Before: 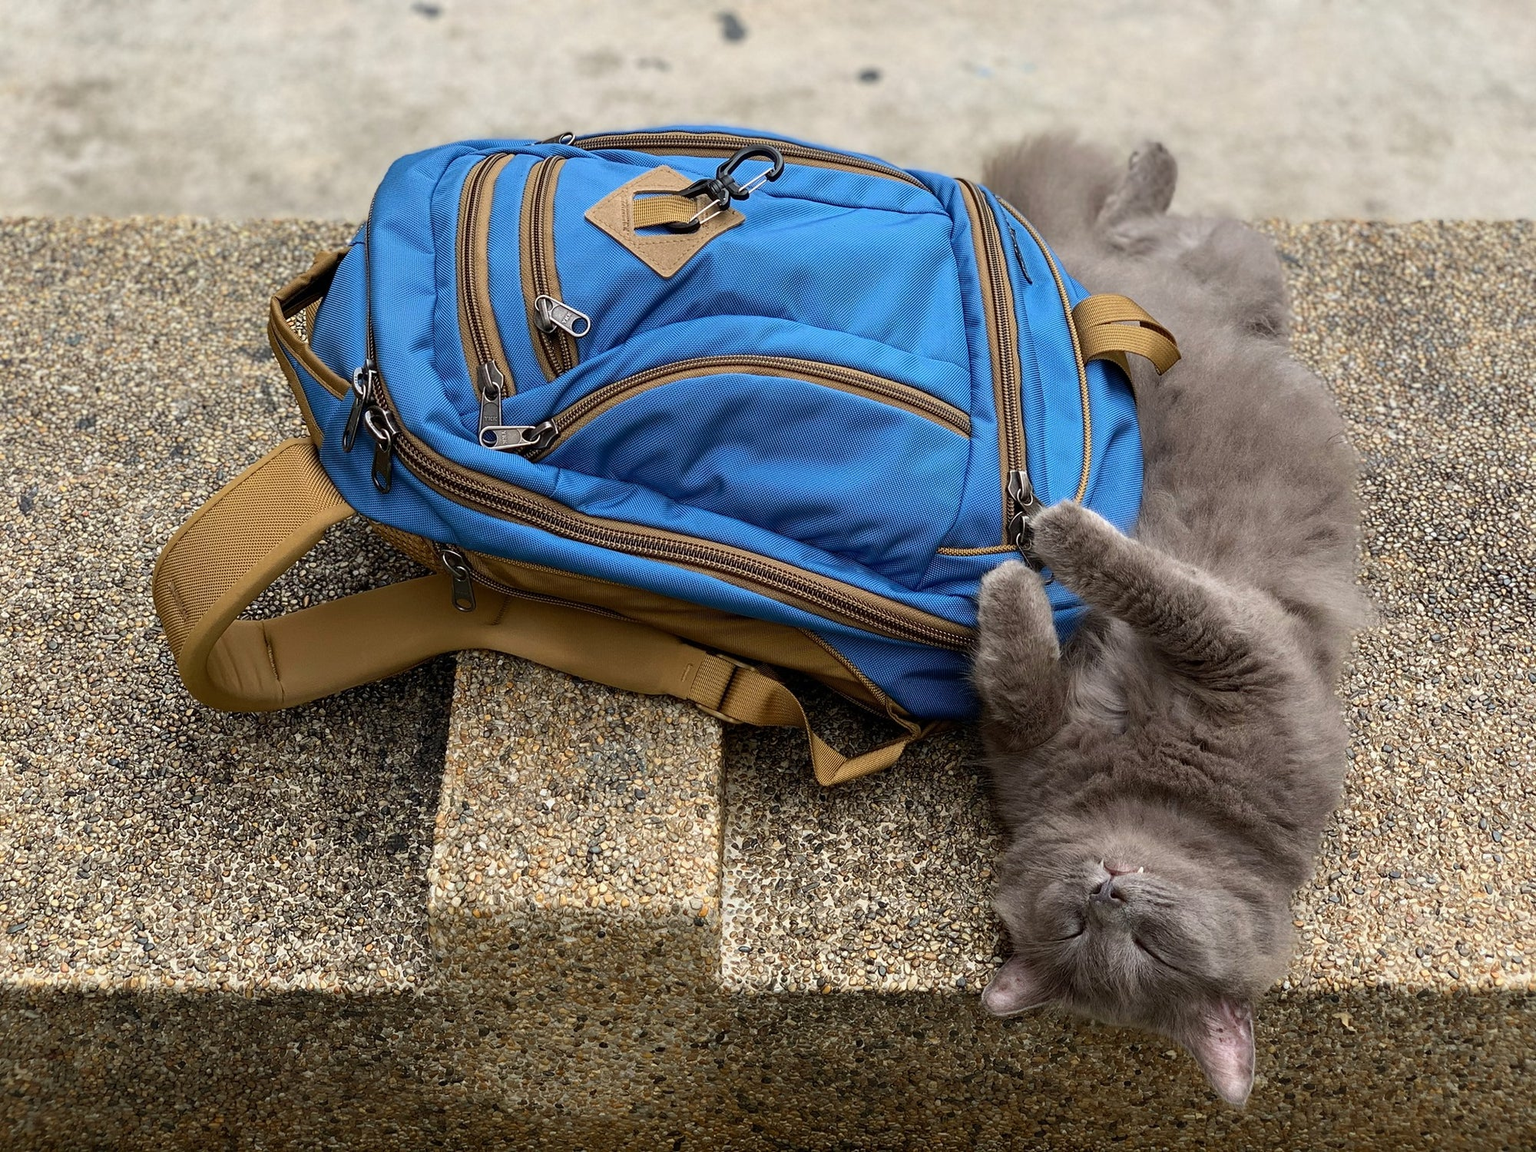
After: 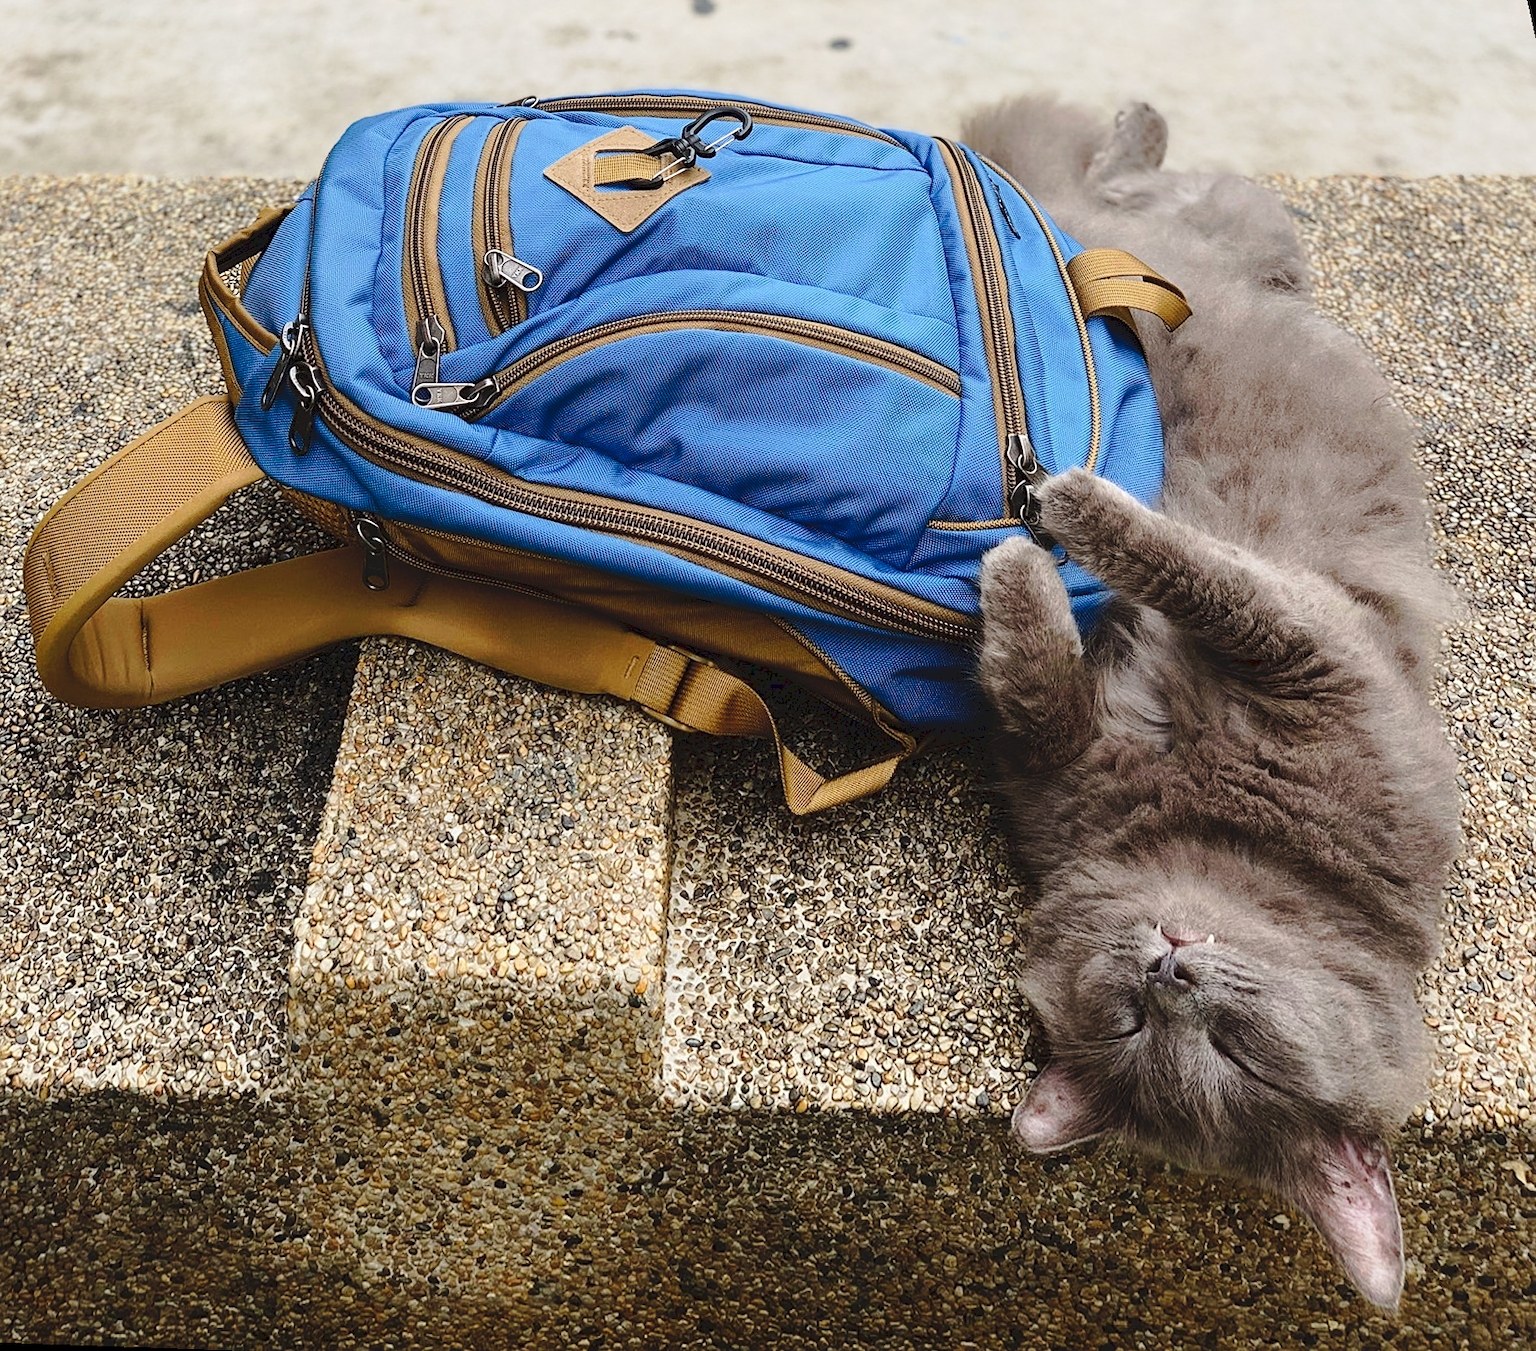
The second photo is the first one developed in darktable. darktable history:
rotate and perspective: rotation 0.72°, lens shift (vertical) -0.352, lens shift (horizontal) -0.051, crop left 0.152, crop right 0.859, crop top 0.019, crop bottom 0.964
tone curve: curves: ch0 [(0, 0) (0.003, 0.085) (0.011, 0.086) (0.025, 0.086) (0.044, 0.088) (0.069, 0.093) (0.1, 0.102) (0.136, 0.12) (0.177, 0.157) (0.224, 0.203) (0.277, 0.277) (0.335, 0.36) (0.399, 0.463) (0.468, 0.559) (0.543, 0.626) (0.623, 0.703) (0.709, 0.789) (0.801, 0.869) (0.898, 0.927) (1, 1)], preserve colors none
sharpen: amount 0.2
